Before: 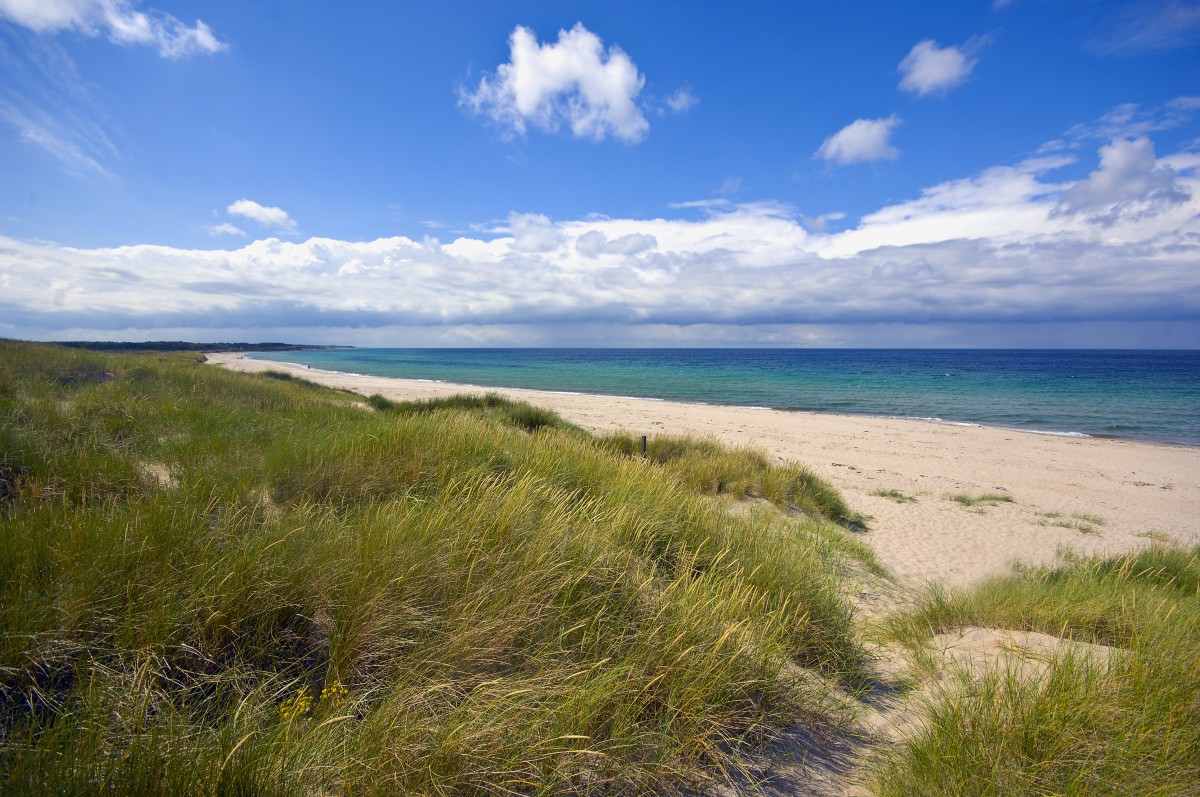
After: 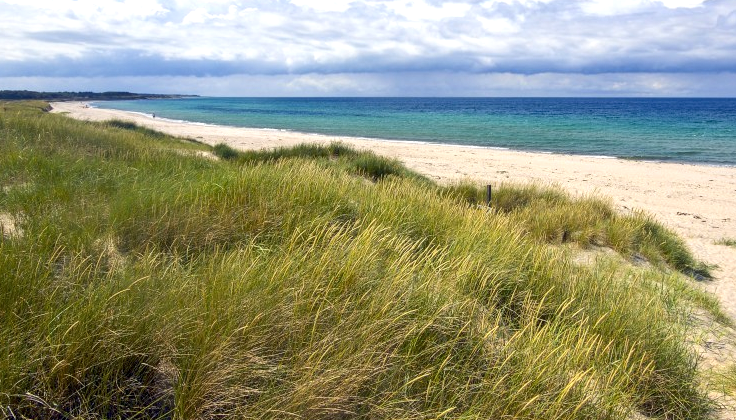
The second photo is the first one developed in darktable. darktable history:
crop: left 12.935%, top 31.562%, right 24.497%, bottom 15.719%
base curve: curves: ch0 [(0, 0) (0.472, 0.508) (1, 1)]
local contrast: on, module defaults
exposure: exposure 0.3 EV, compensate highlight preservation false
